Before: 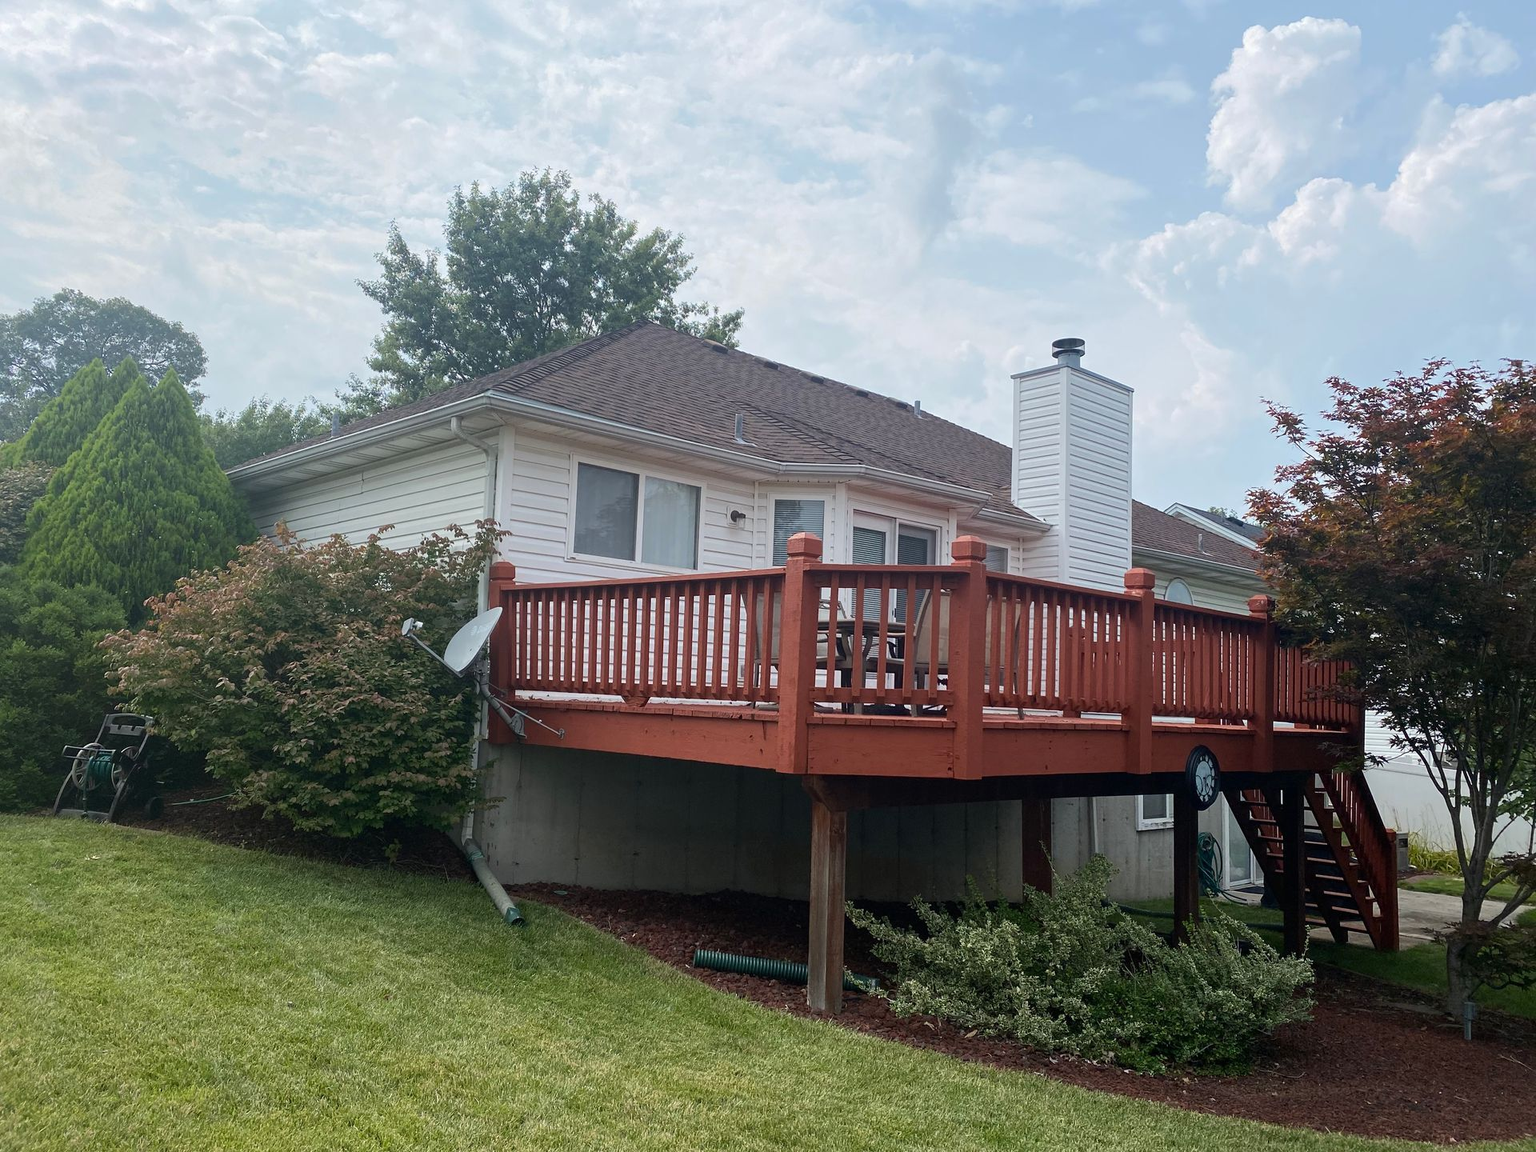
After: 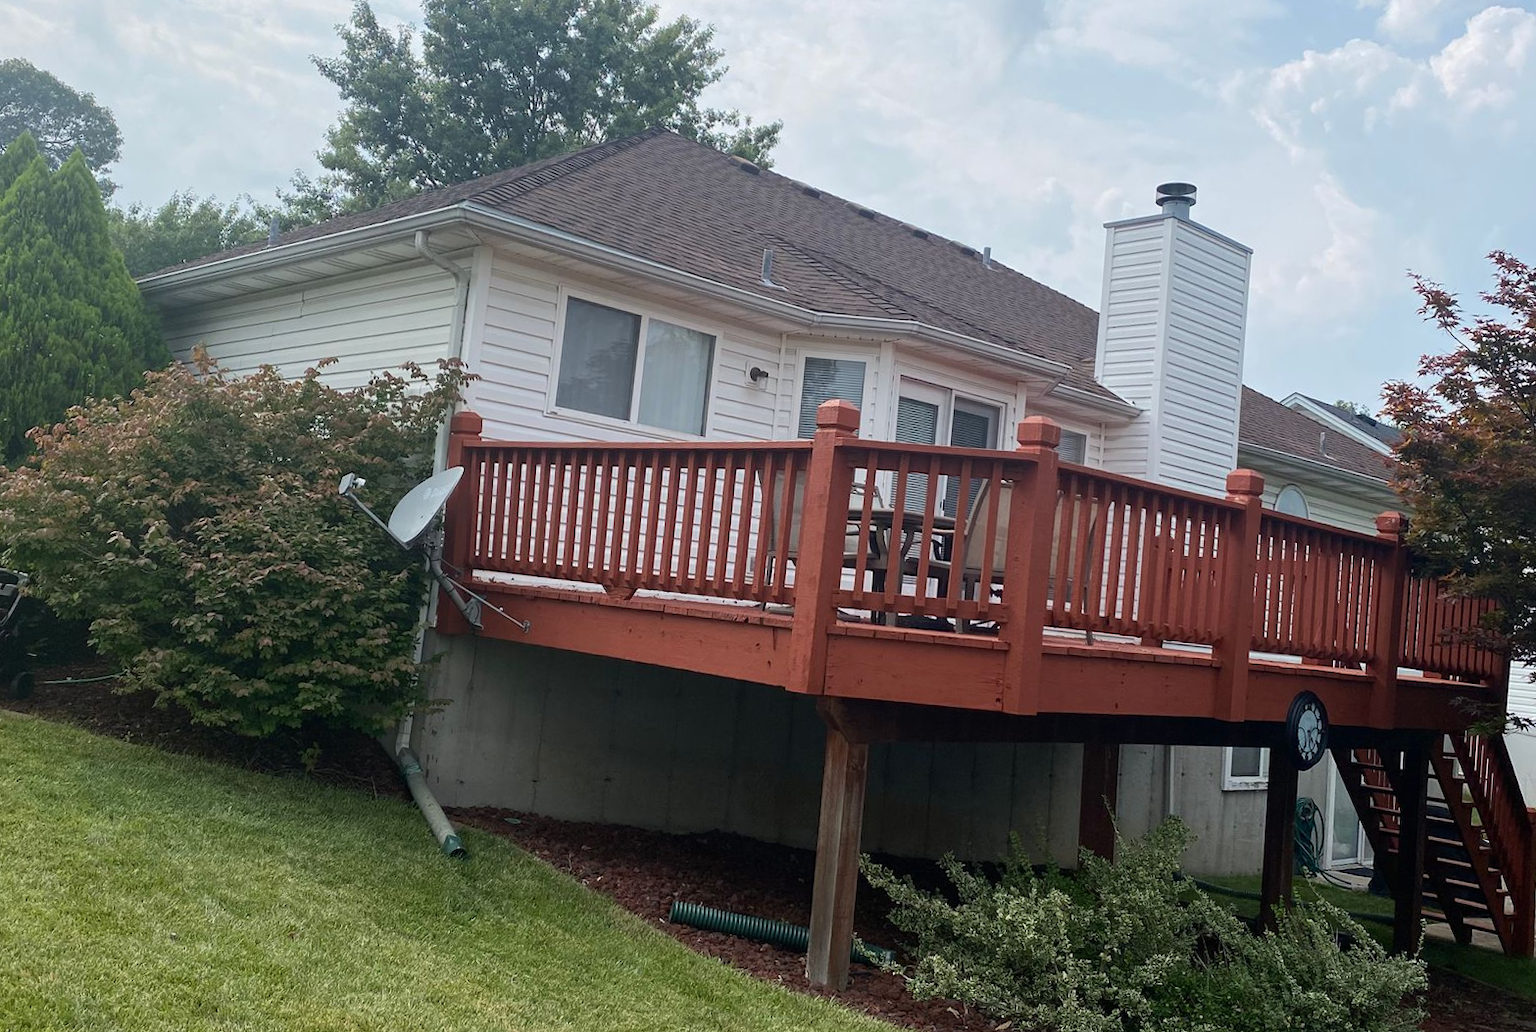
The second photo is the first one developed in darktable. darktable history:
crop and rotate: angle -3.66°, left 9.821%, top 20.615%, right 12.136%, bottom 11.827%
